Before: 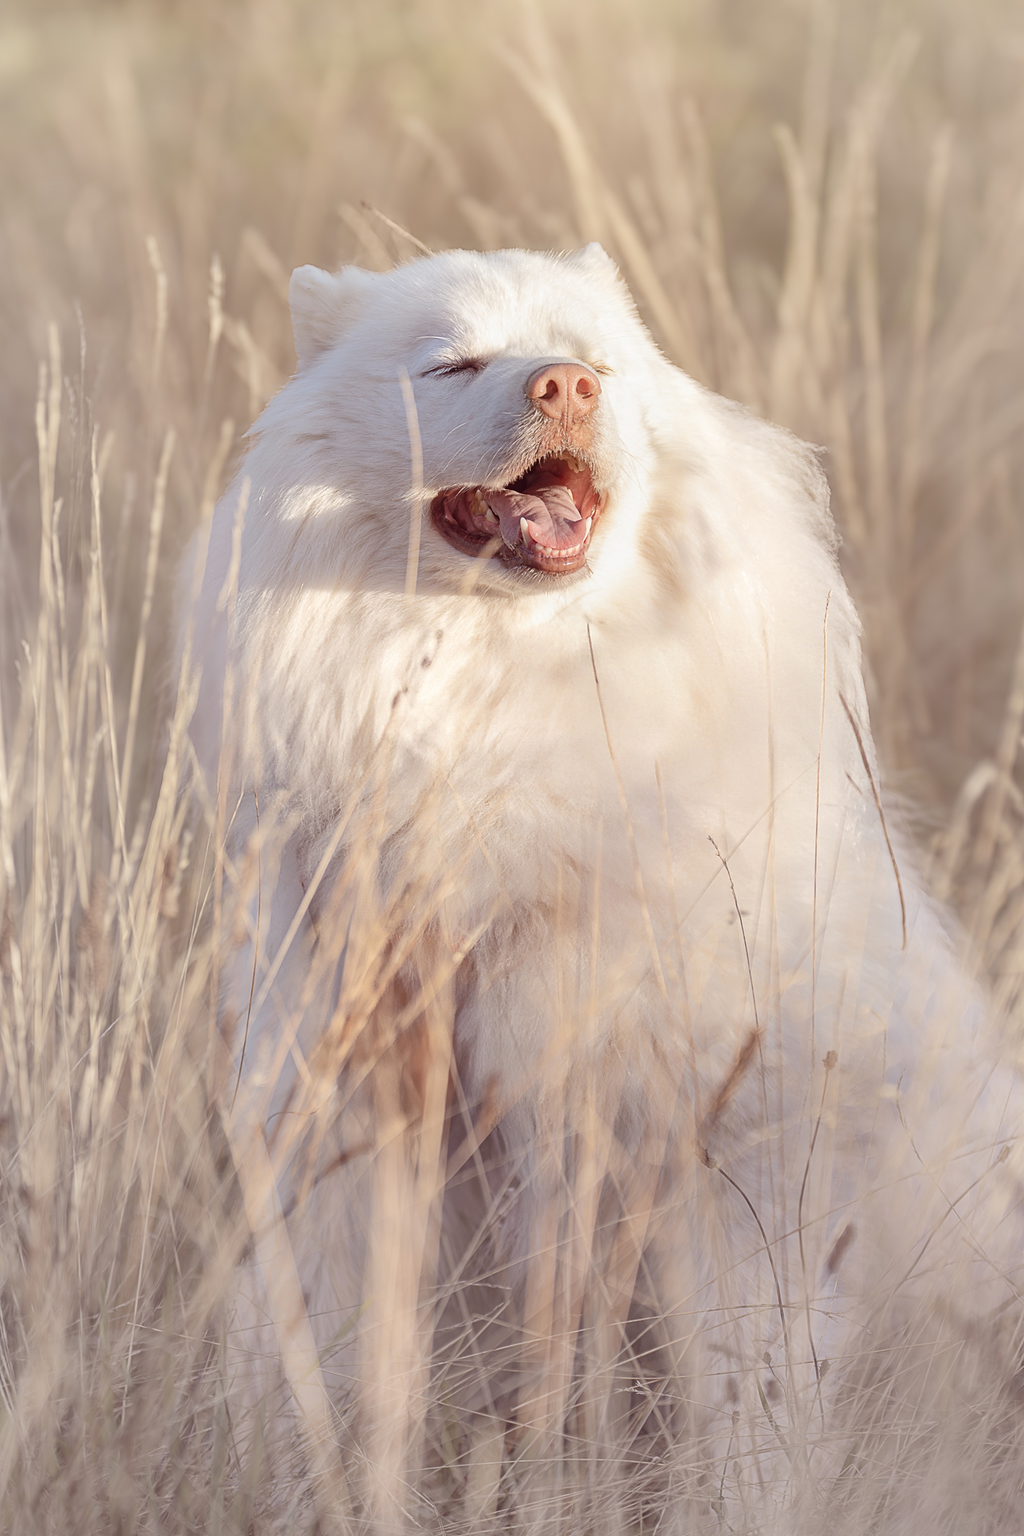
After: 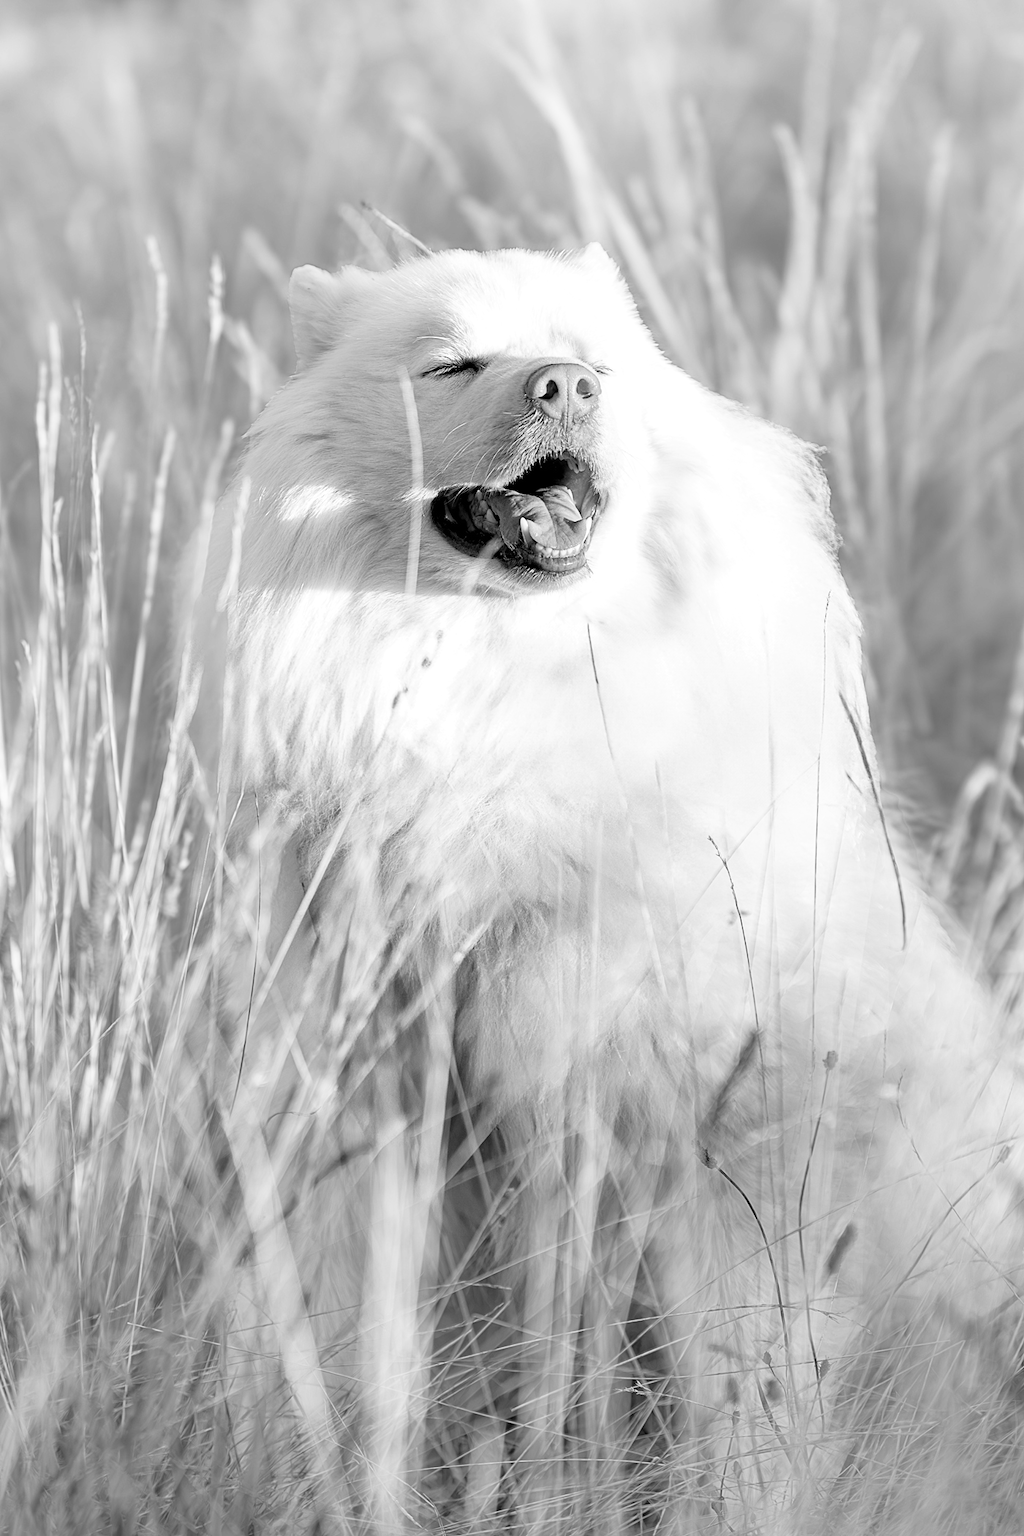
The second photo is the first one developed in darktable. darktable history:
monochrome: on, module defaults
rgb levels: levels [[0.034, 0.472, 0.904], [0, 0.5, 1], [0, 0.5, 1]]
filmic rgb: white relative exposure 2.34 EV, hardness 6.59
